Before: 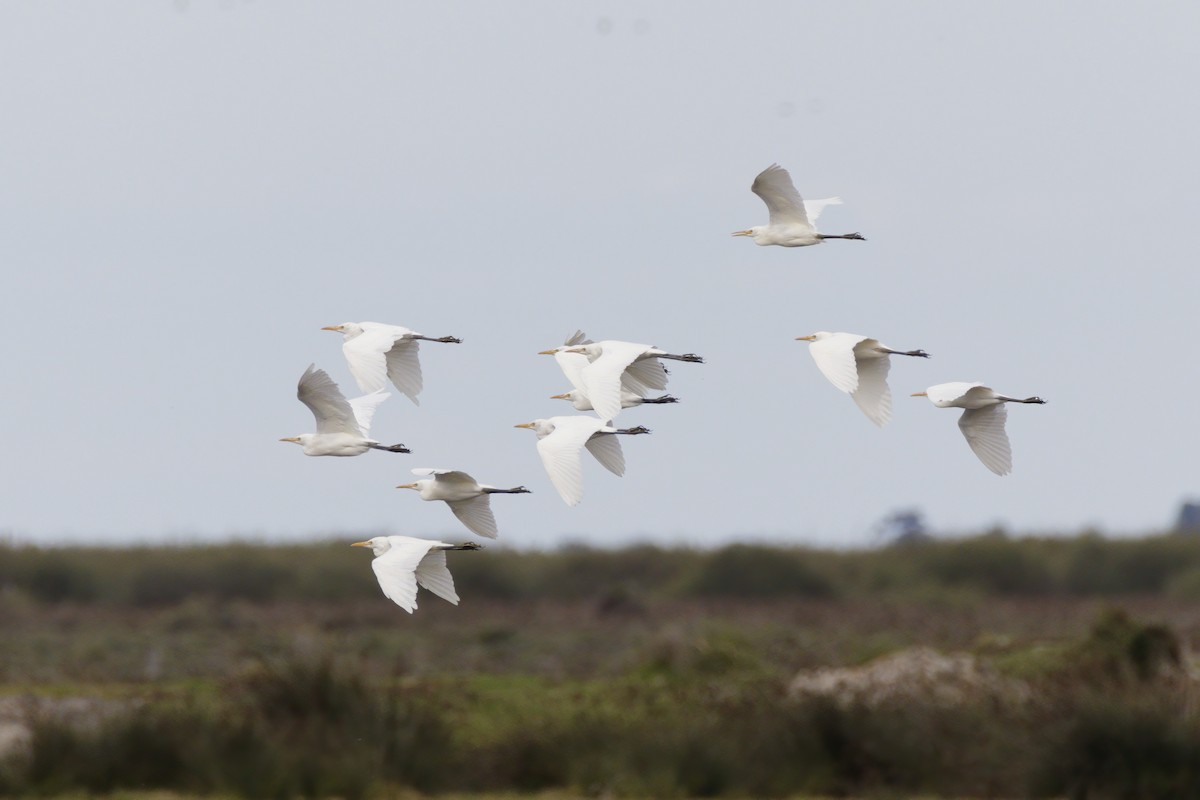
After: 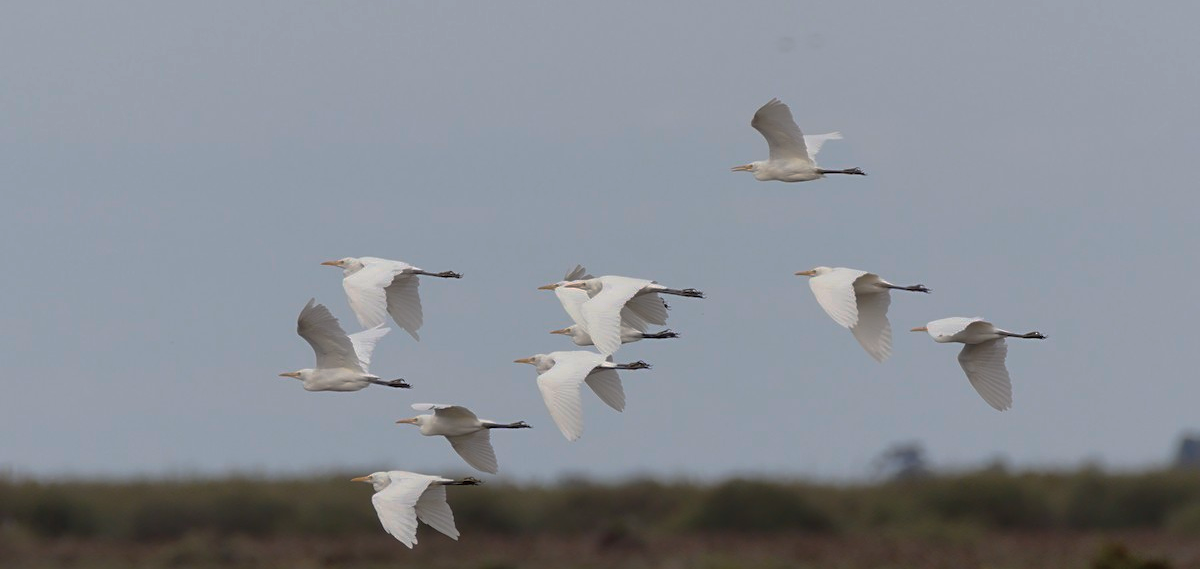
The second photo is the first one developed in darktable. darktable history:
base curve: curves: ch0 [(0, 0) (0.841, 0.609) (1, 1)], preserve colors none
crop and rotate: top 8.22%, bottom 20.632%
sharpen: amount 0.206
